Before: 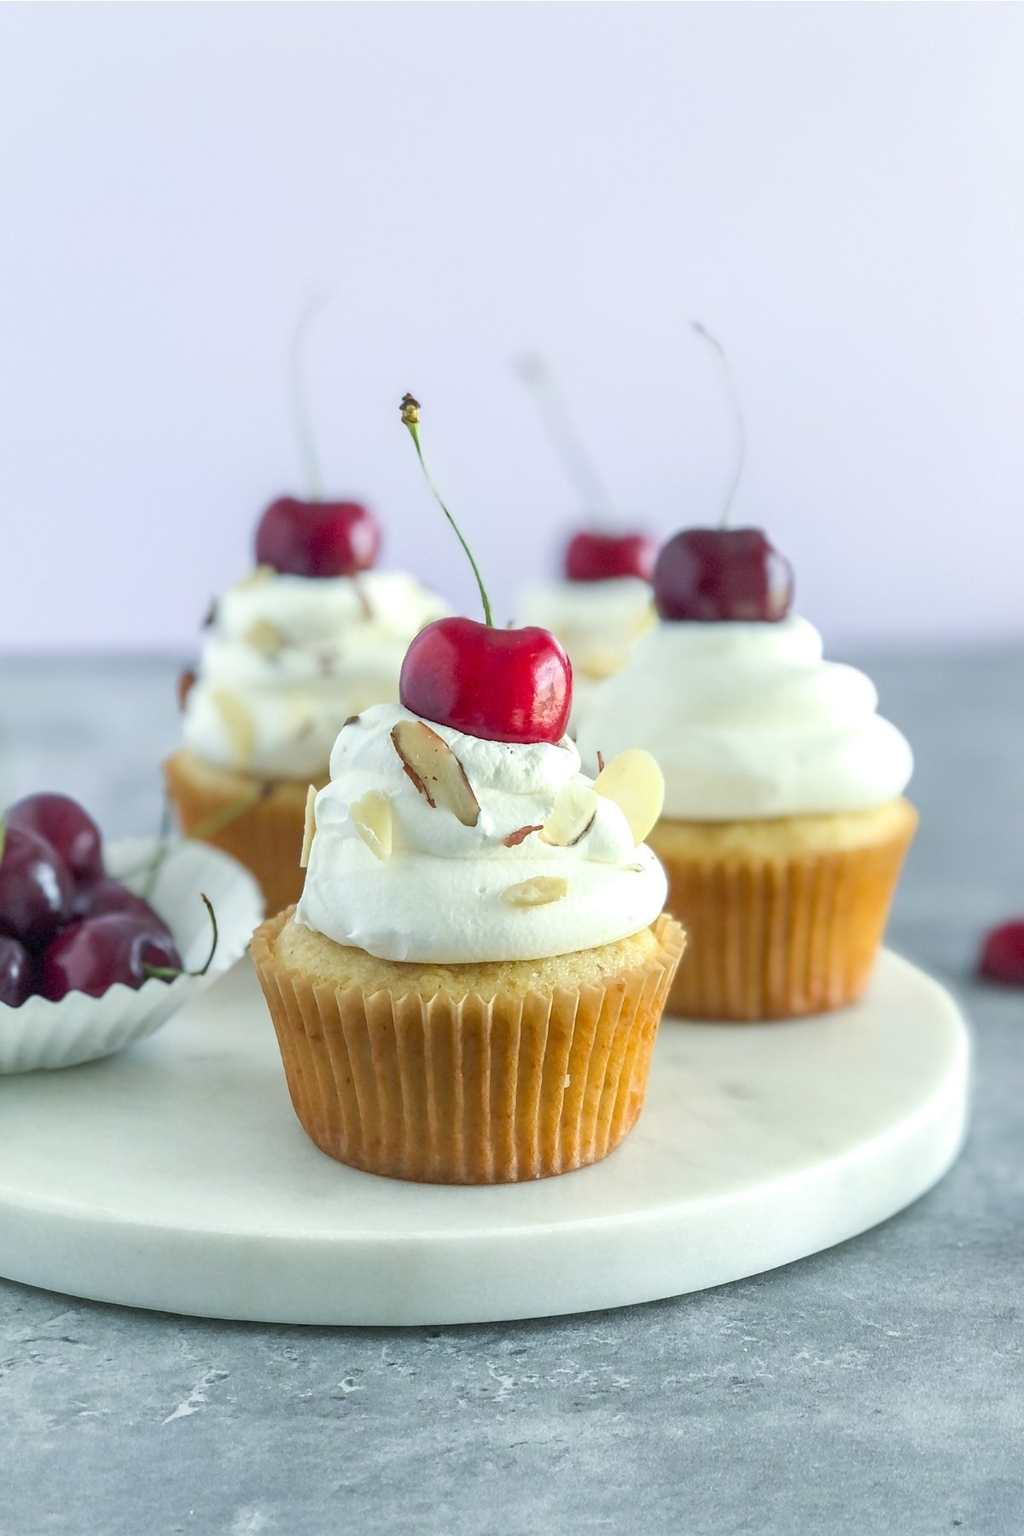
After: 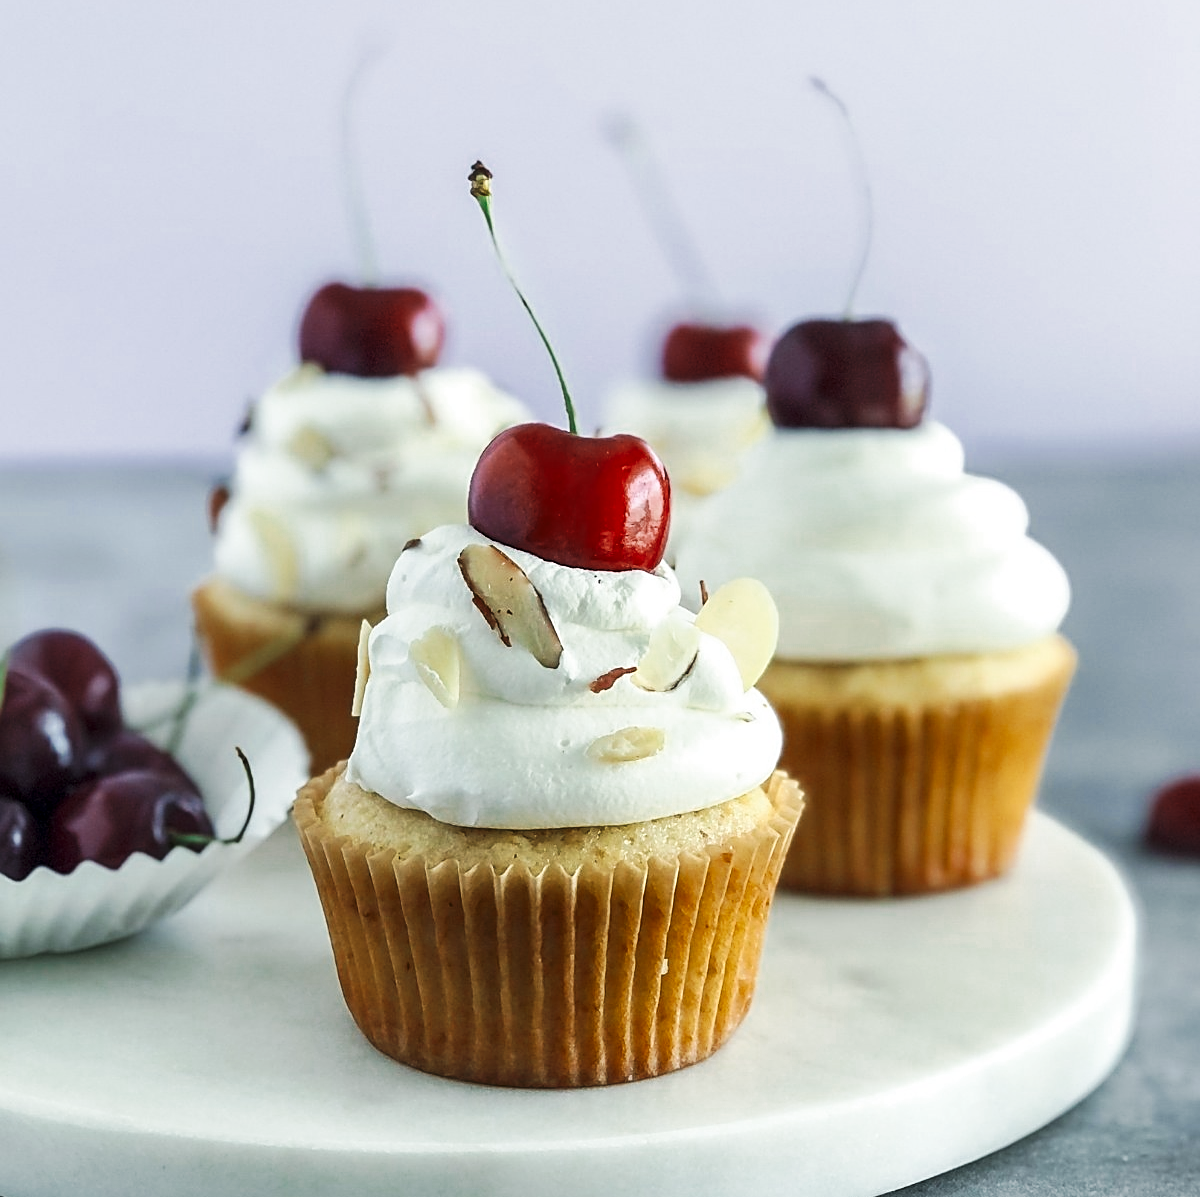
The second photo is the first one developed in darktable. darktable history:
crop: top 16.712%, bottom 16.784%
tone curve: curves: ch0 [(0, 0) (0.003, 0) (0.011, 0) (0.025, 0) (0.044, 0.006) (0.069, 0.024) (0.1, 0.038) (0.136, 0.052) (0.177, 0.08) (0.224, 0.112) (0.277, 0.145) (0.335, 0.206) (0.399, 0.284) (0.468, 0.372) (0.543, 0.477) (0.623, 0.593) (0.709, 0.717) (0.801, 0.815) (0.898, 0.92) (1, 1)], preserve colors none
sharpen: on, module defaults
color zones: curves: ch0 [(0, 0.5) (0.125, 0.4) (0.25, 0.5) (0.375, 0.4) (0.5, 0.4) (0.625, 0.35) (0.75, 0.35) (0.875, 0.5)]; ch1 [(0, 0.35) (0.125, 0.45) (0.25, 0.35) (0.375, 0.35) (0.5, 0.35) (0.625, 0.35) (0.75, 0.45) (0.875, 0.35)]; ch2 [(0, 0.6) (0.125, 0.5) (0.25, 0.5) (0.375, 0.6) (0.5, 0.6) (0.625, 0.5) (0.75, 0.5) (0.875, 0.5)]
